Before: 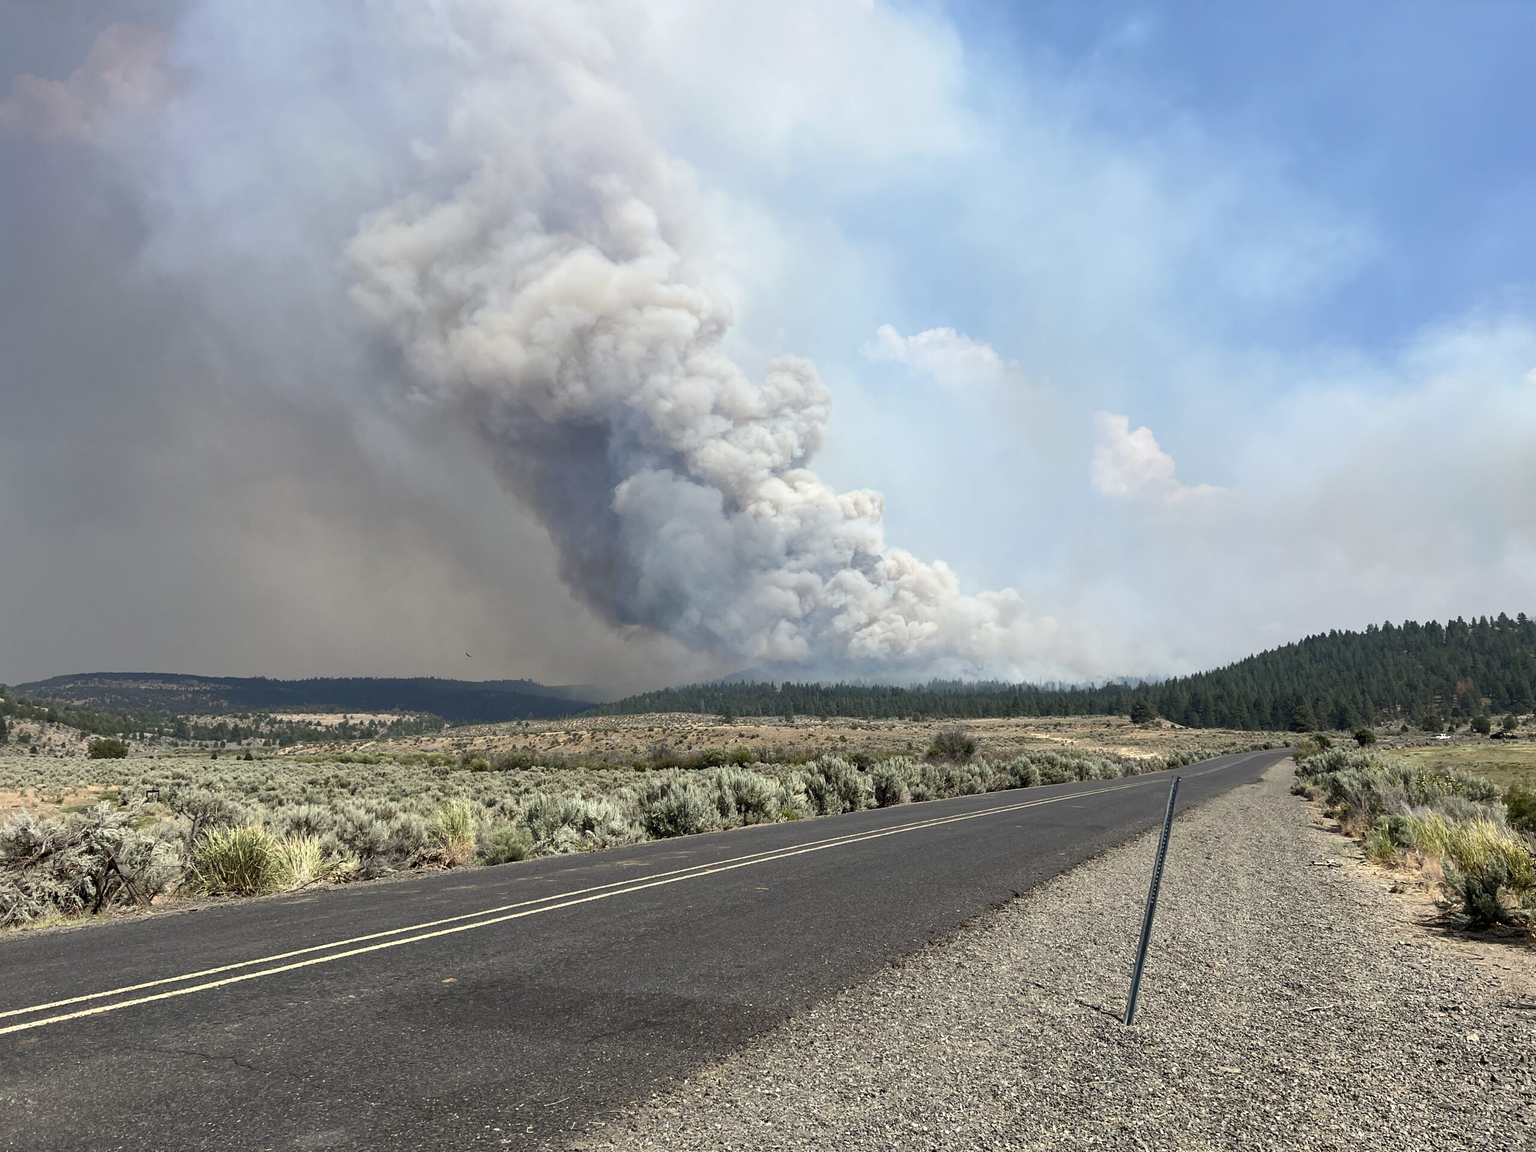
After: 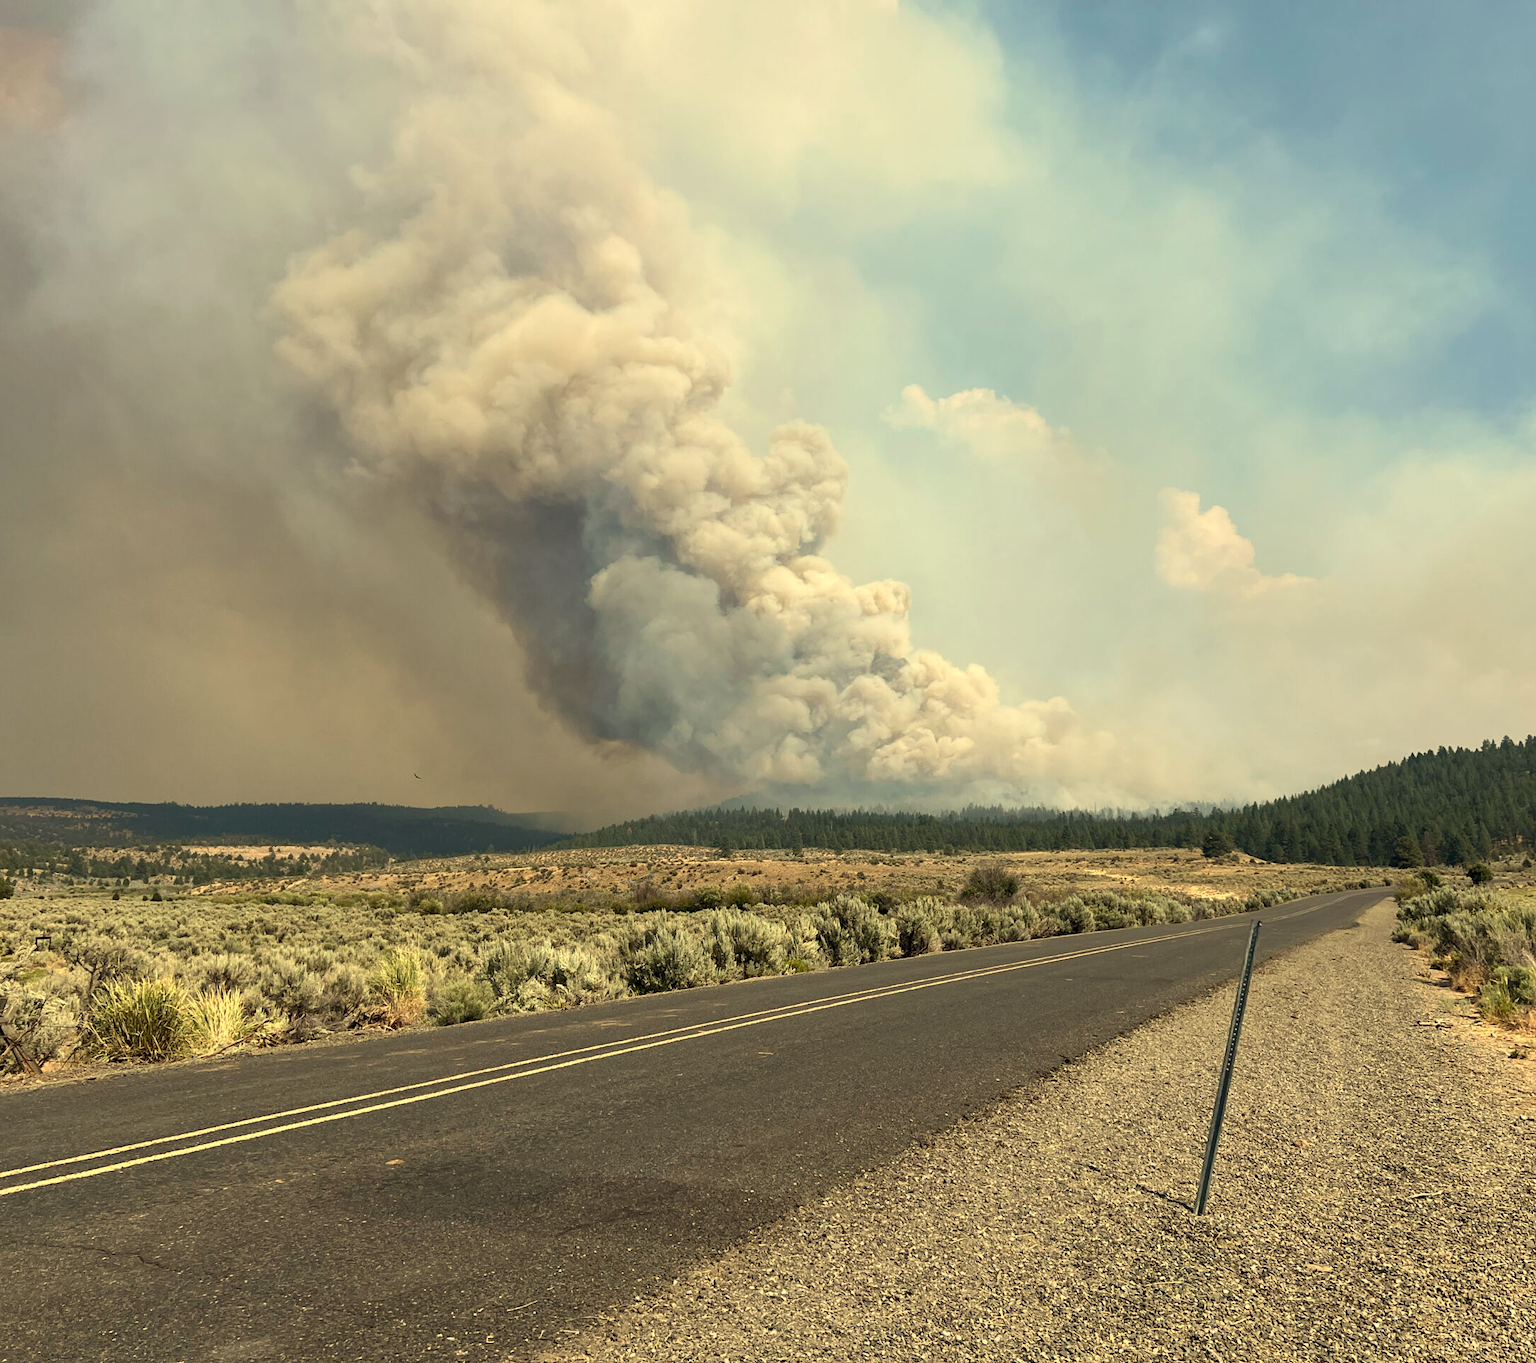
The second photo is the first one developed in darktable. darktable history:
white balance: red 1.08, blue 0.791
crop: left 7.598%, right 7.873%
